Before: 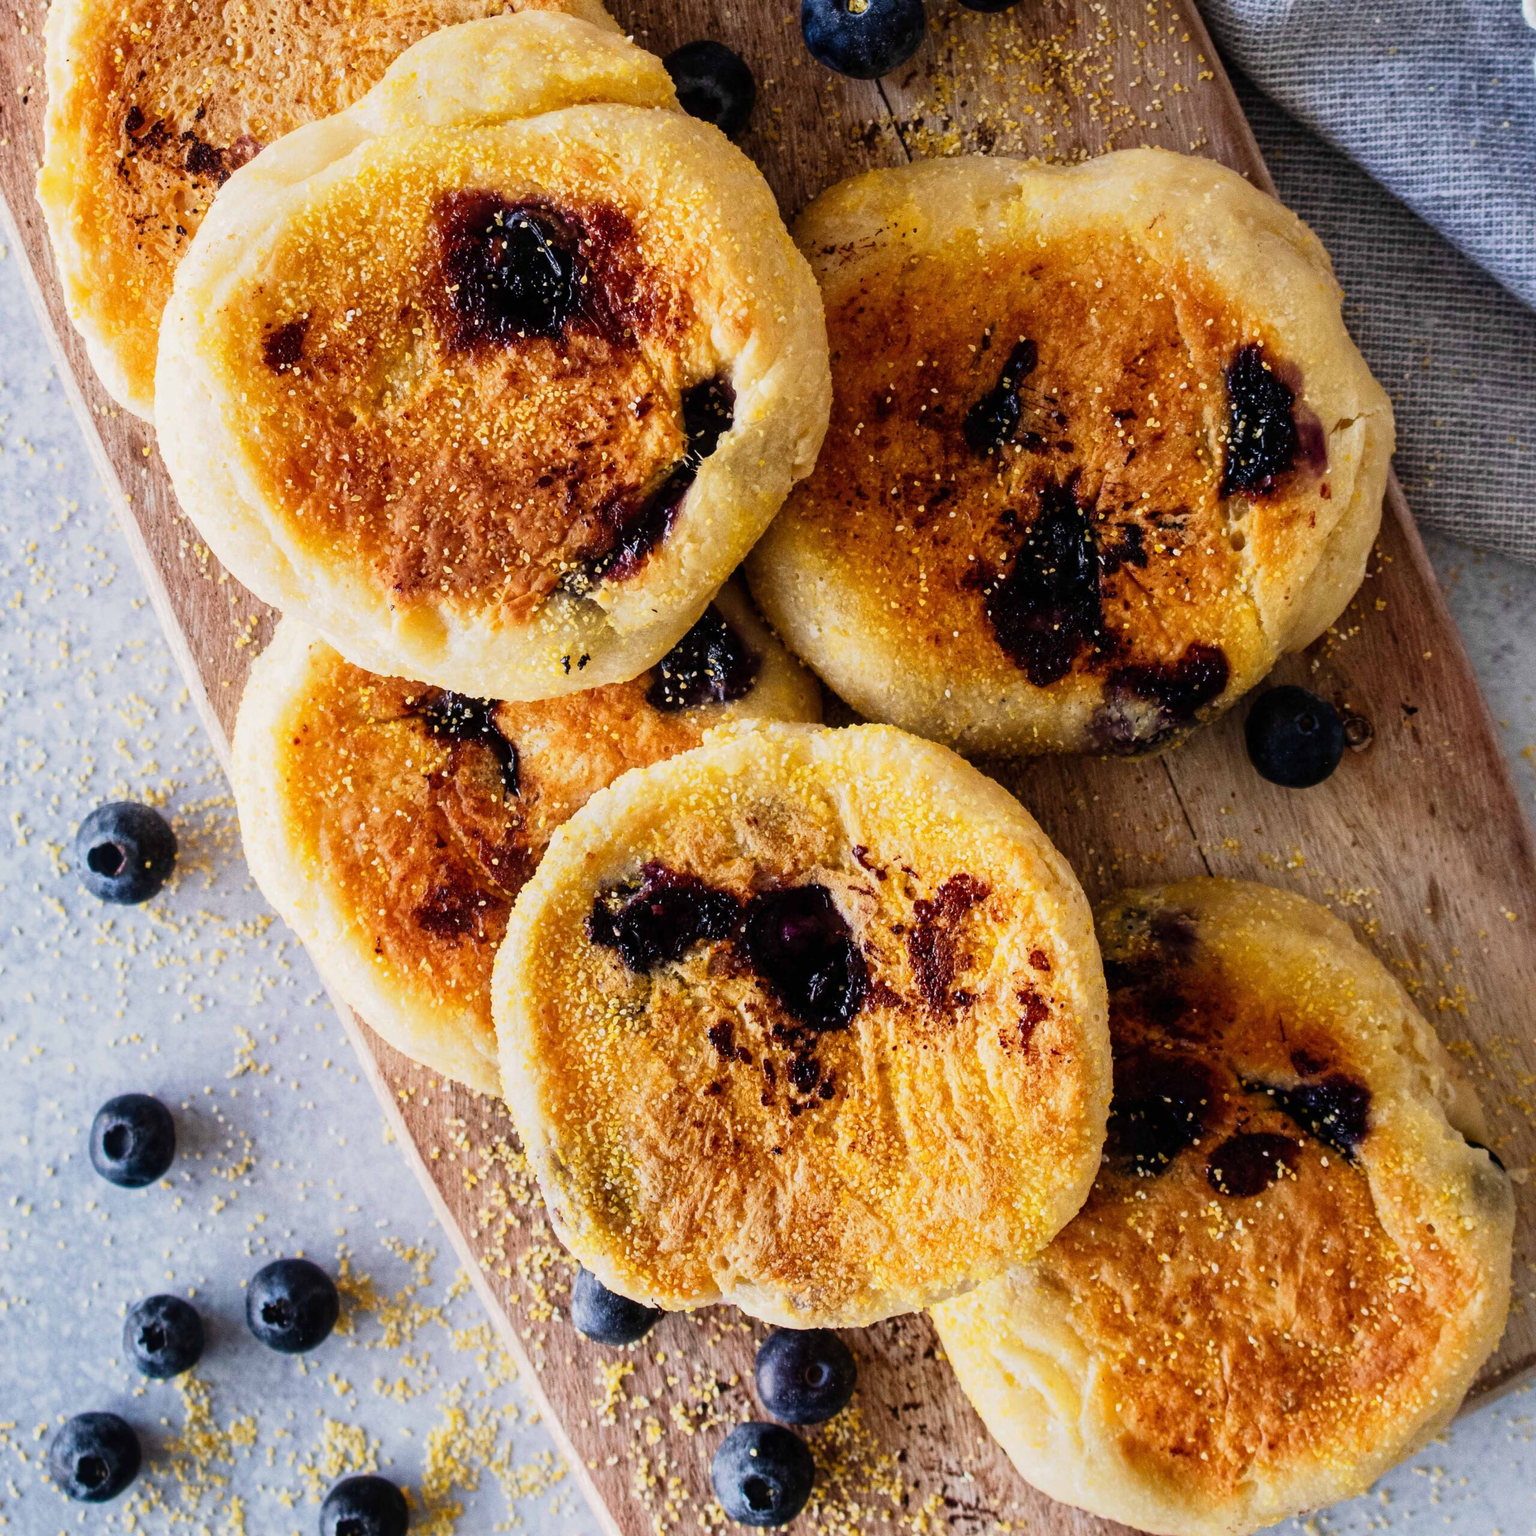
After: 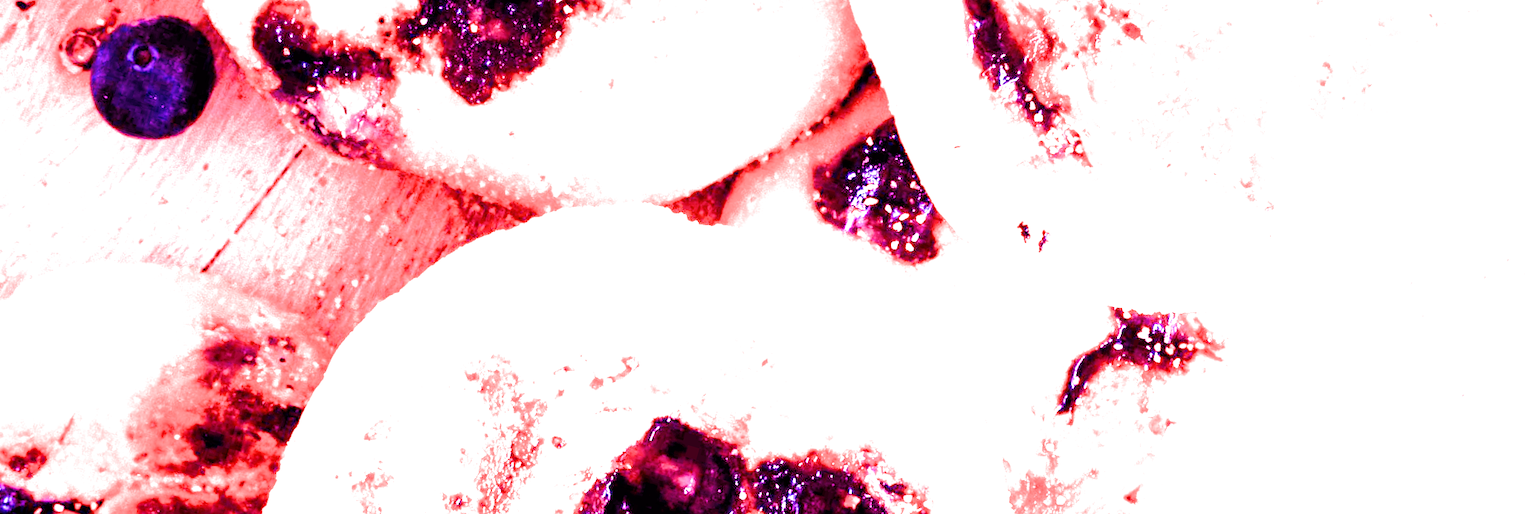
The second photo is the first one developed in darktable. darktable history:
crop and rotate: angle 16.12°, top 30.835%, bottom 35.653%
filmic rgb: black relative exposure -7.65 EV, white relative exposure 4.56 EV, hardness 3.61
white balance: red 8, blue 8
